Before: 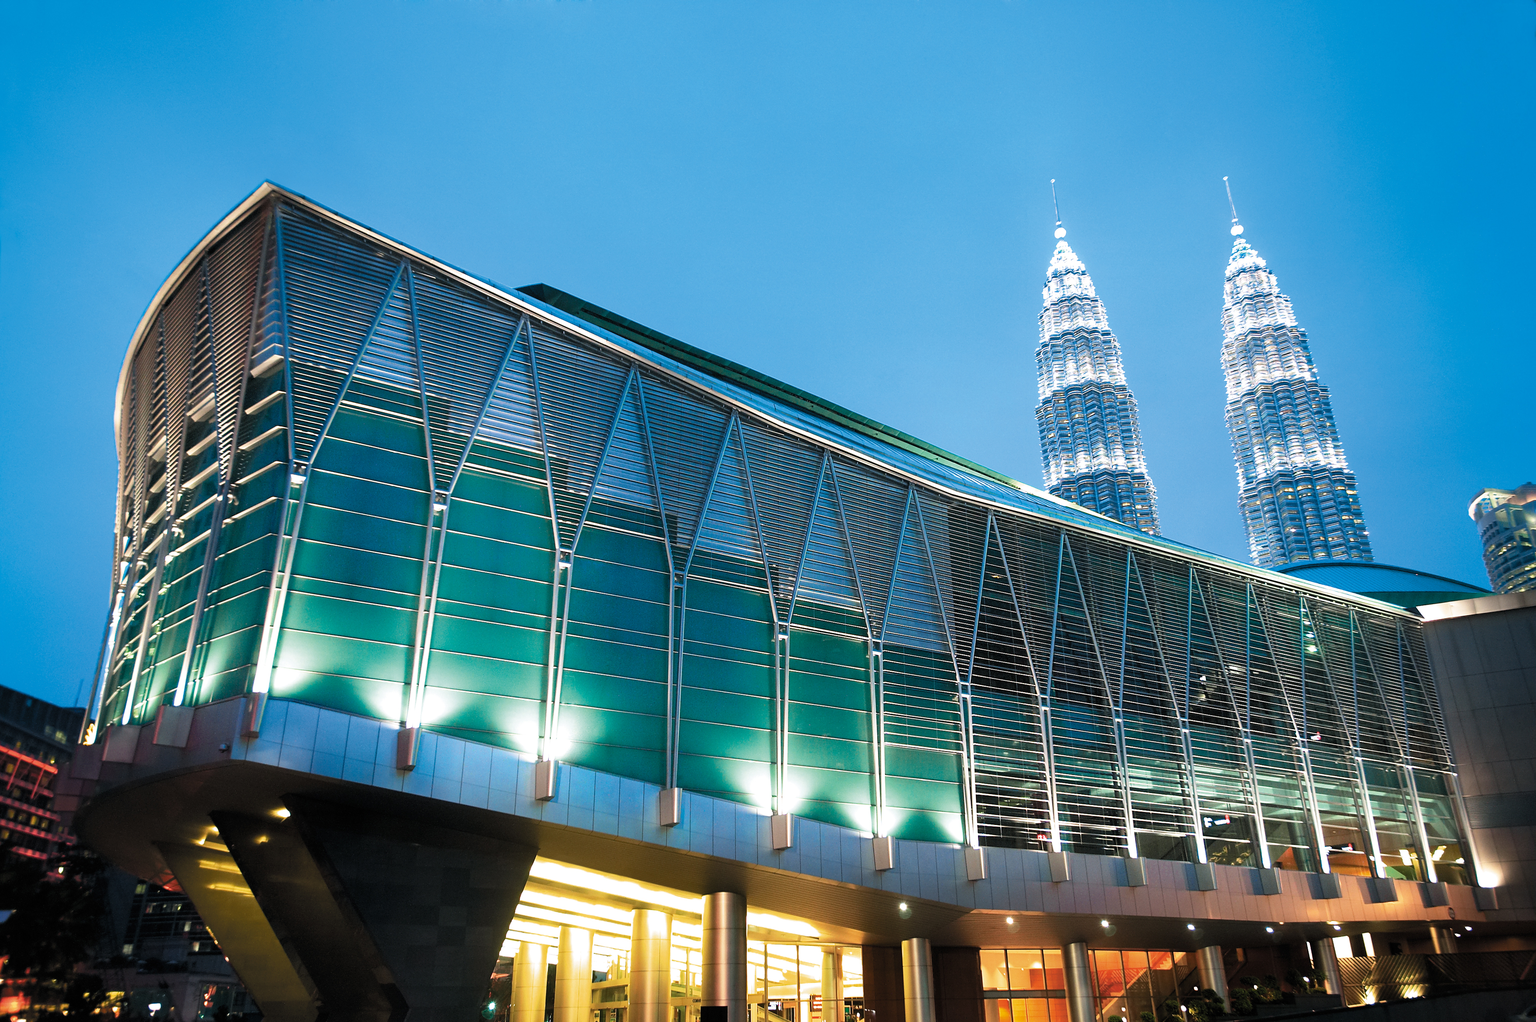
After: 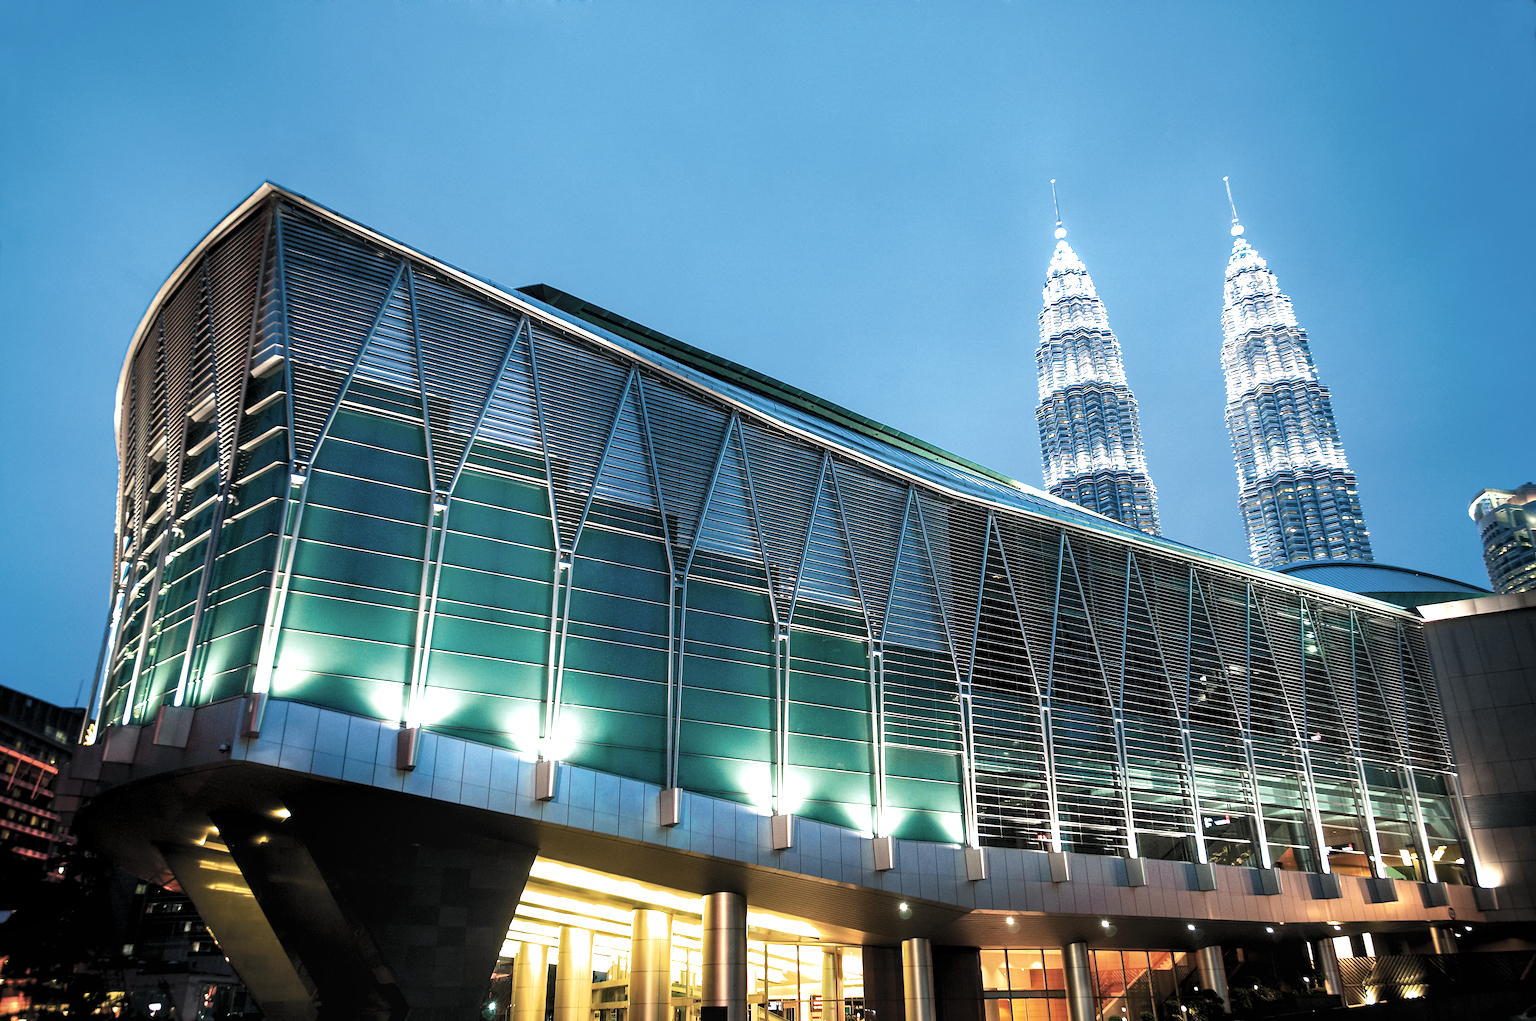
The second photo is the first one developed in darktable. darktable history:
local contrast: on, module defaults
levels: levels [0.052, 0.496, 0.908]
exposure: compensate highlight preservation false
color correction: highlights b* -0.047, saturation 0.807
